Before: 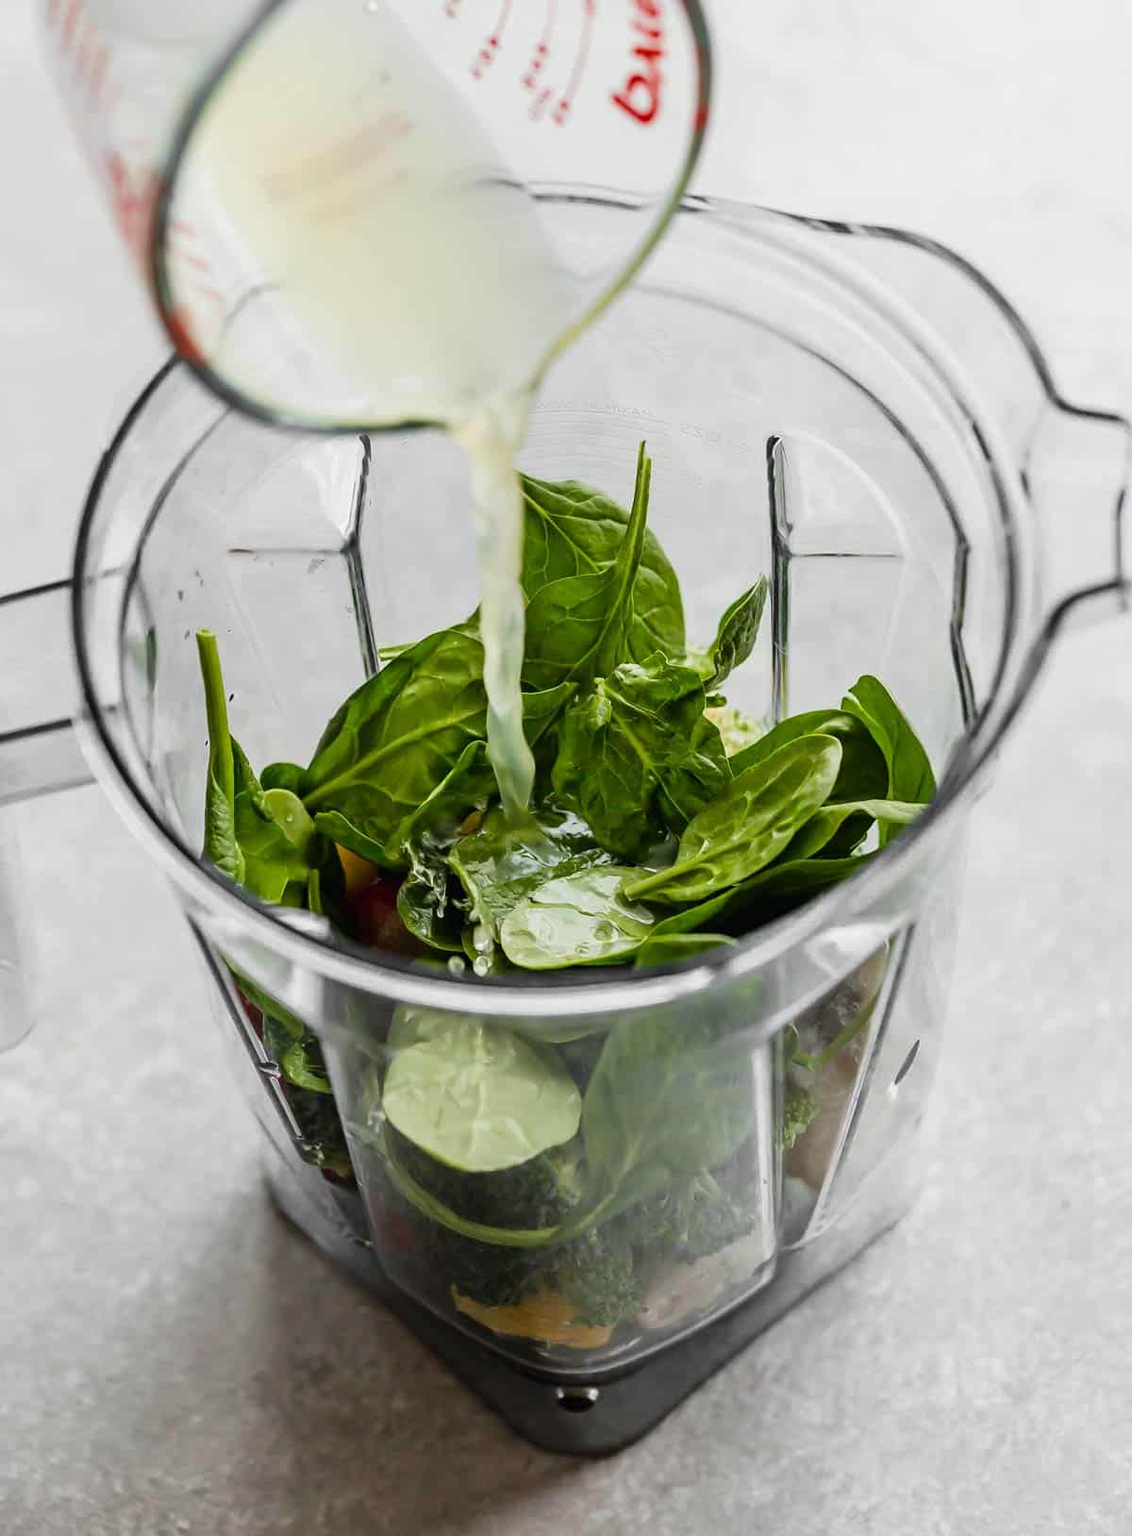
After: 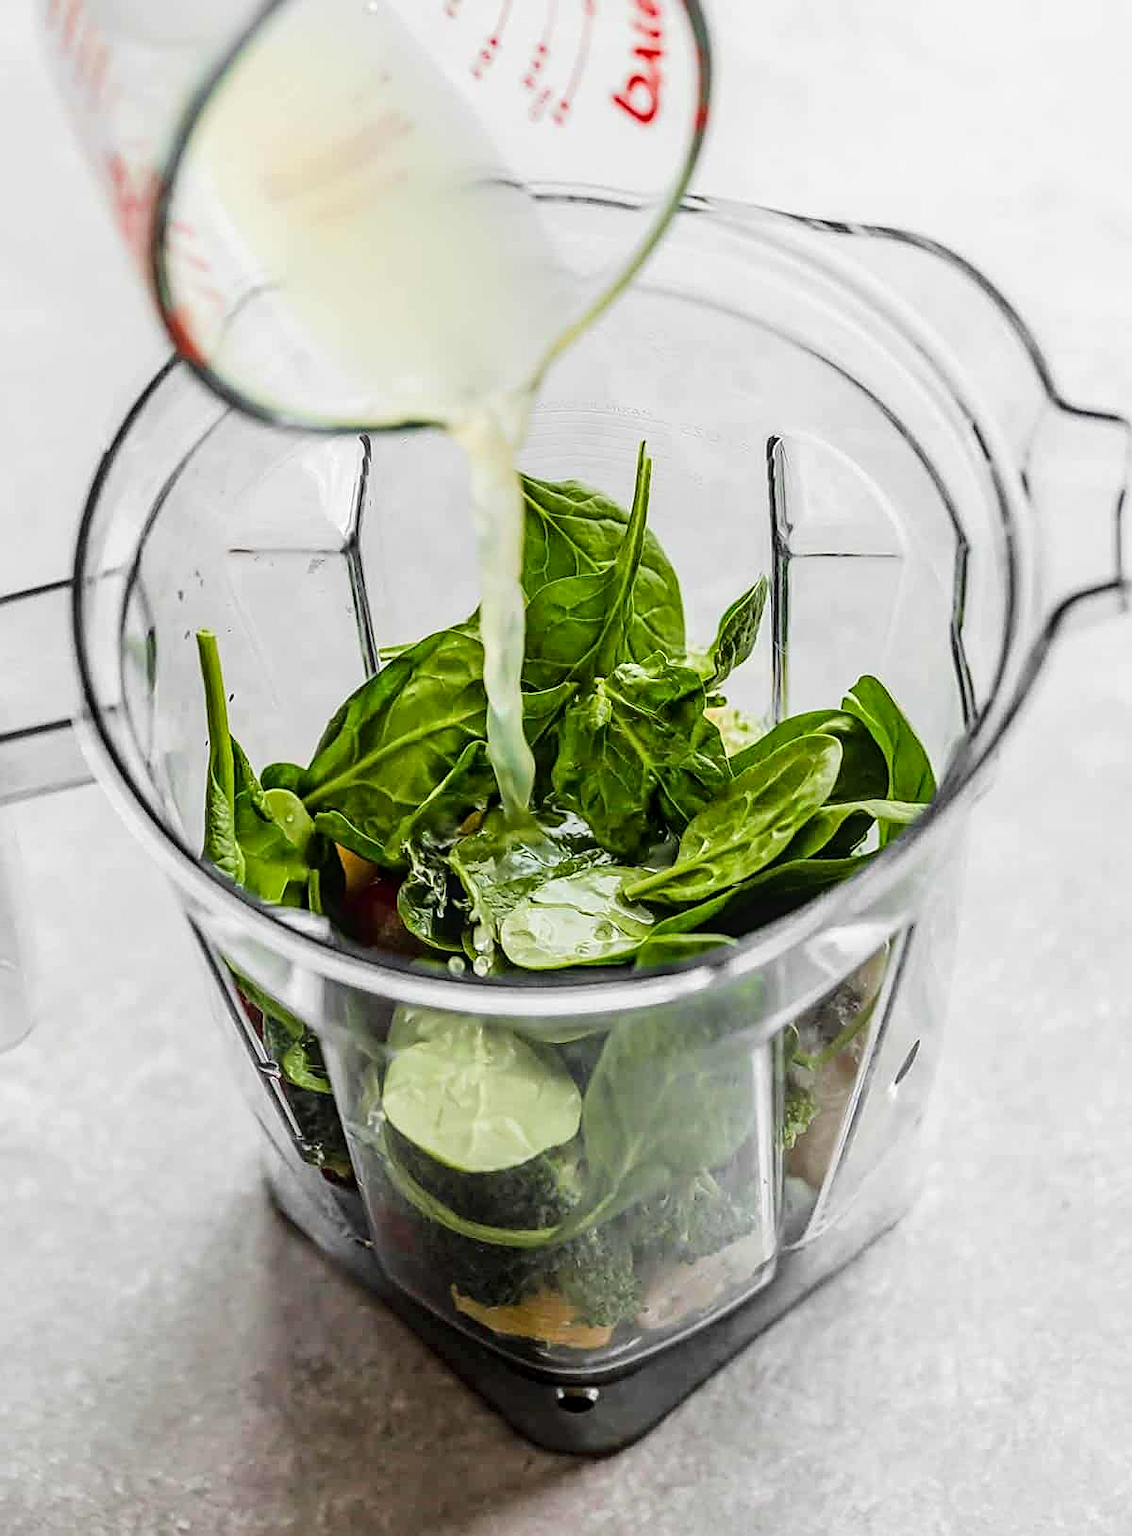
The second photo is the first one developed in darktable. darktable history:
tone curve: curves: ch0 [(0, 0.01) (0.052, 0.045) (0.136, 0.133) (0.29, 0.332) (0.453, 0.531) (0.676, 0.751) (0.89, 0.919) (1, 1)]; ch1 [(0, 0) (0.094, 0.081) (0.285, 0.299) (0.385, 0.403) (0.446, 0.443) (0.502, 0.5) (0.544, 0.552) (0.589, 0.612) (0.722, 0.728) (1, 1)]; ch2 [(0, 0) (0.257, 0.217) (0.43, 0.421) (0.498, 0.507) (0.531, 0.544) (0.56, 0.579) (0.625, 0.642) (1, 1)], color space Lab, linked channels, preserve colors none
sharpen: on, module defaults
local contrast: on, module defaults
